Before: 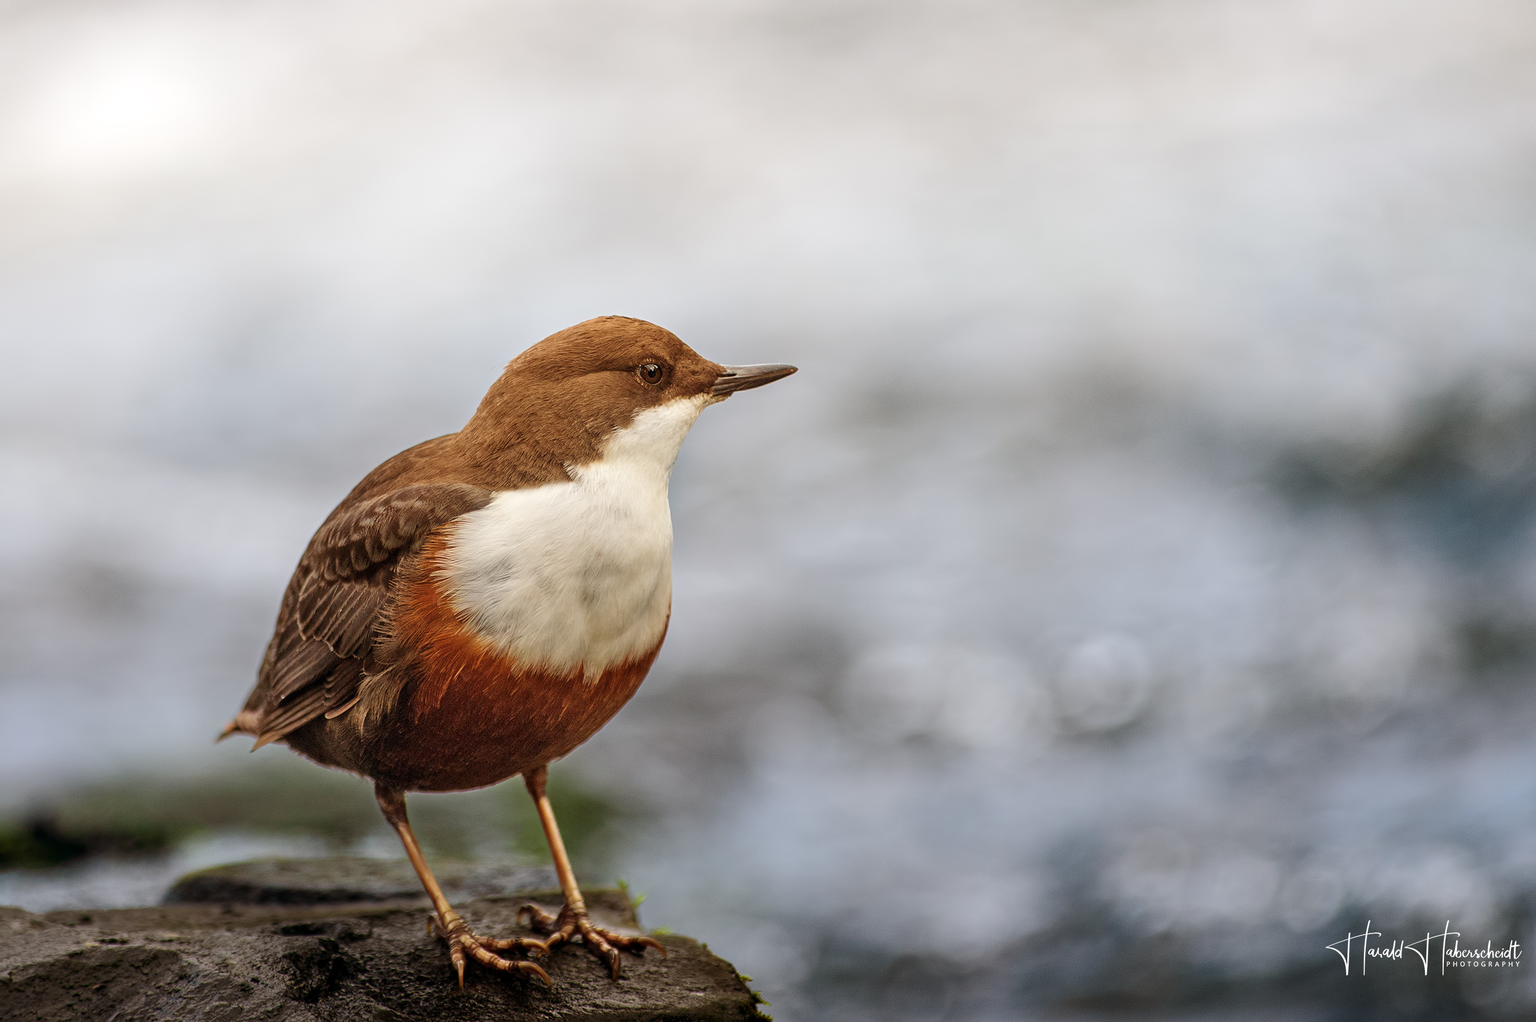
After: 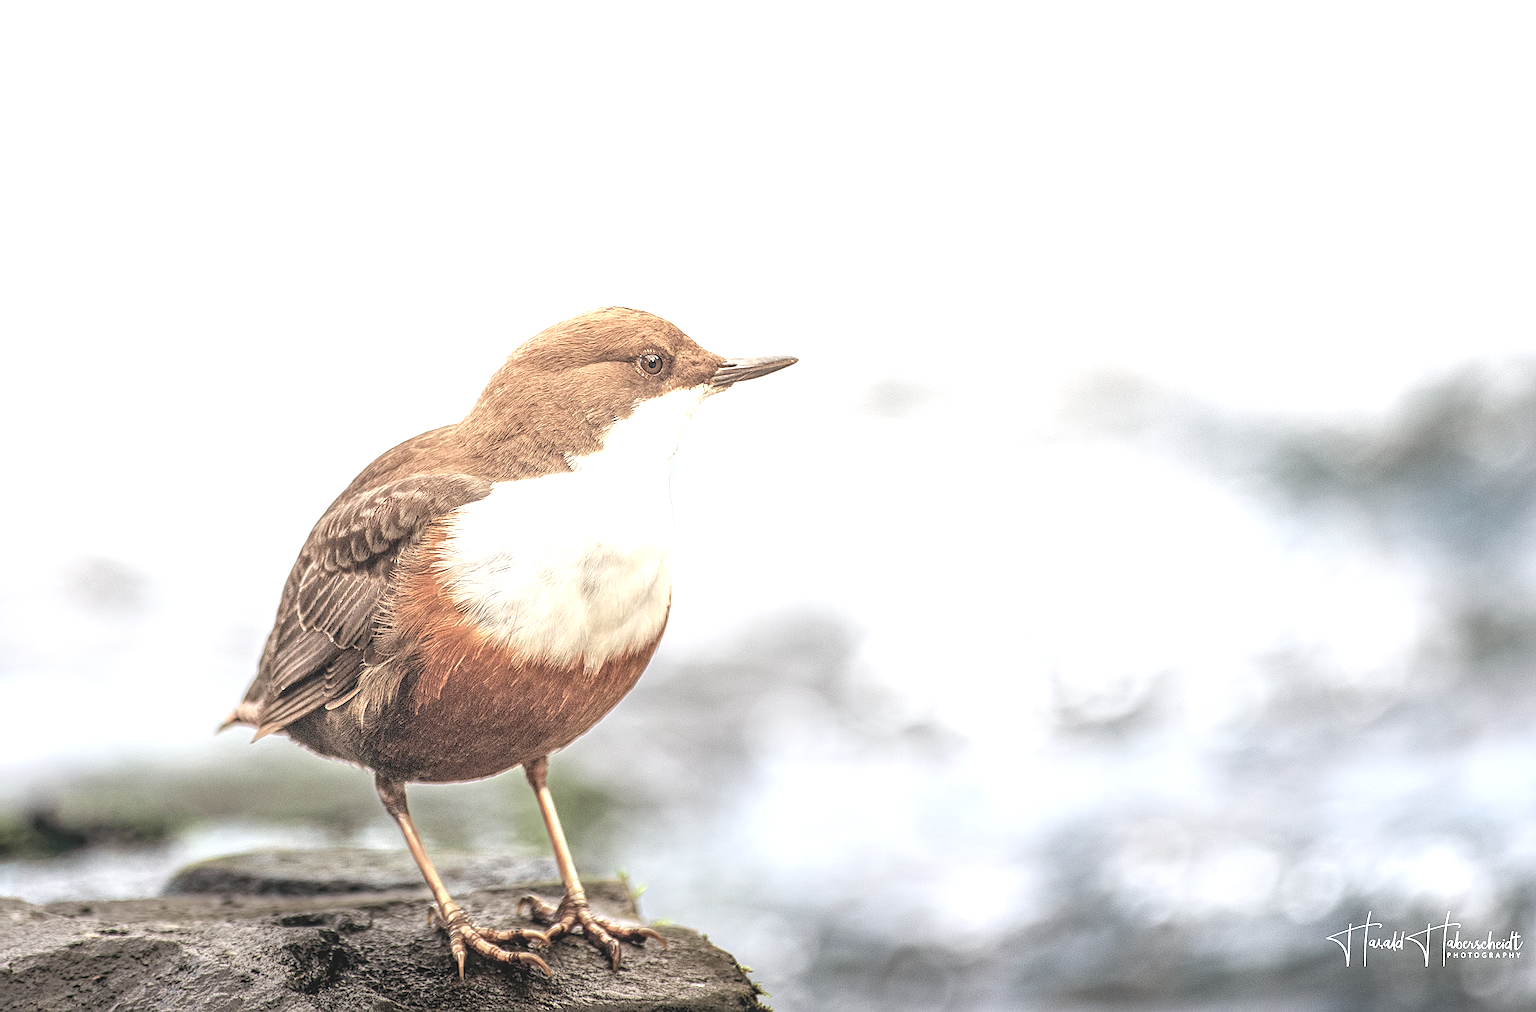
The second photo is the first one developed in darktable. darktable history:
crop: top 1.009%, right 0.023%
local contrast: highlights 2%, shadows 4%, detail 134%
sharpen: on, module defaults
contrast equalizer: octaves 7, y [[0.609, 0.611, 0.615, 0.613, 0.607, 0.603], [0.504, 0.498, 0.496, 0.499, 0.506, 0.516], [0 ×6], [0 ×6], [0 ×6]], mix -0.308
color correction: highlights b* -0.012, saturation 1.08
contrast brightness saturation: brightness 0.186, saturation -0.49
exposure: black level correction 0, exposure 1.106 EV, compensate exposure bias true, compensate highlight preservation false
